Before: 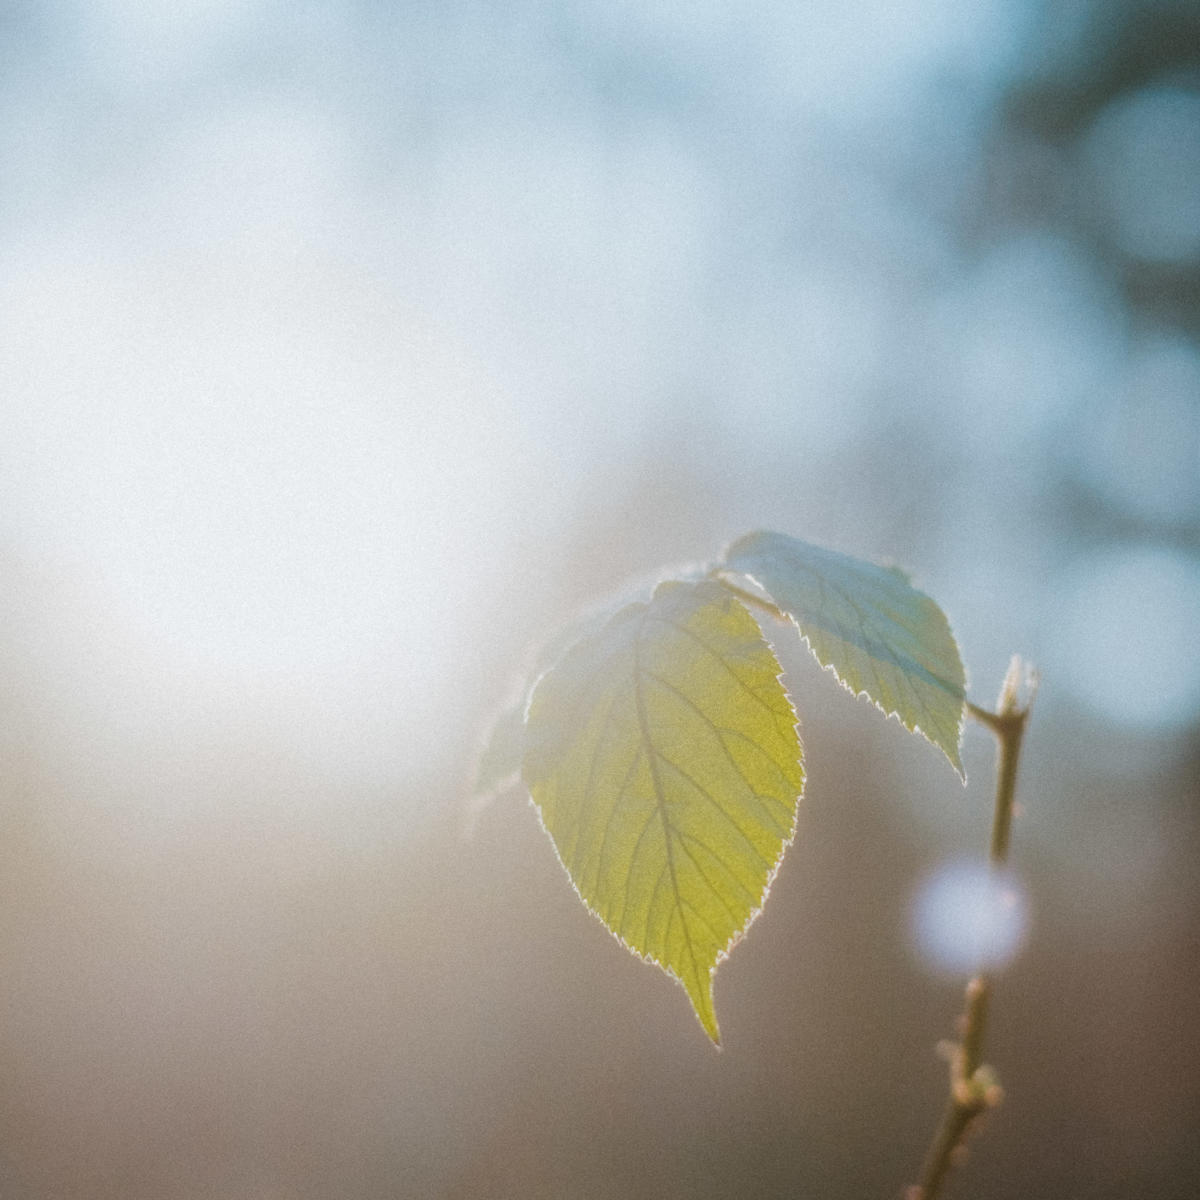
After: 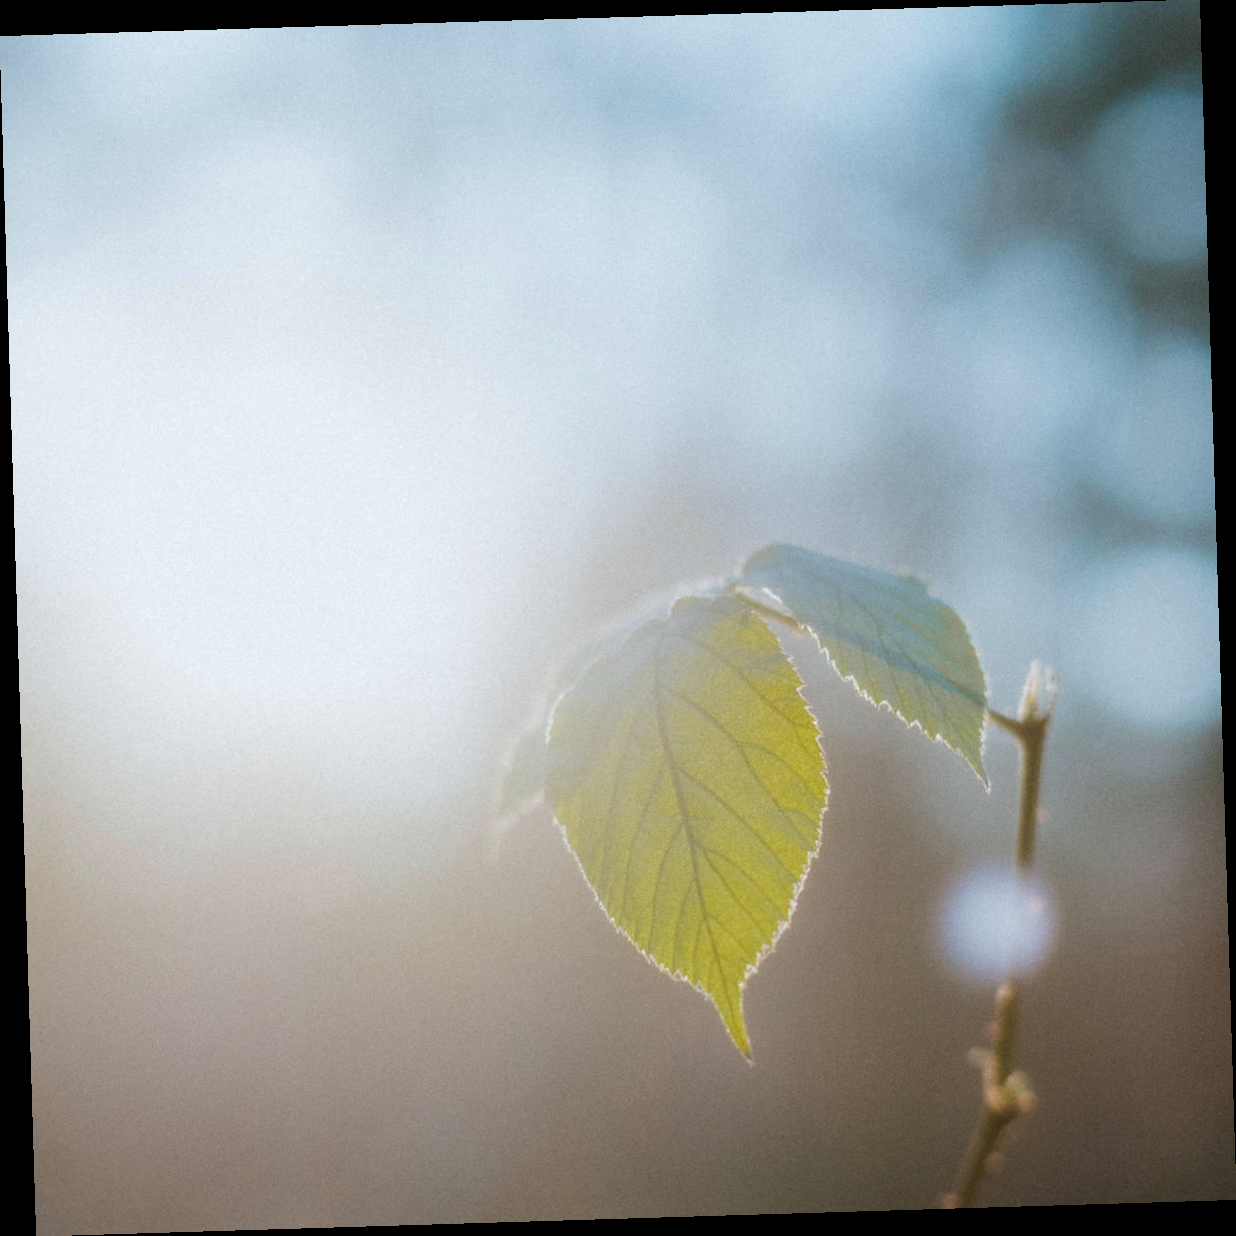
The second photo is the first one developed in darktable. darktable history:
white balance: red 0.986, blue 1.01
rotate and perspective: rotation -1.75°, automatic cropping off
